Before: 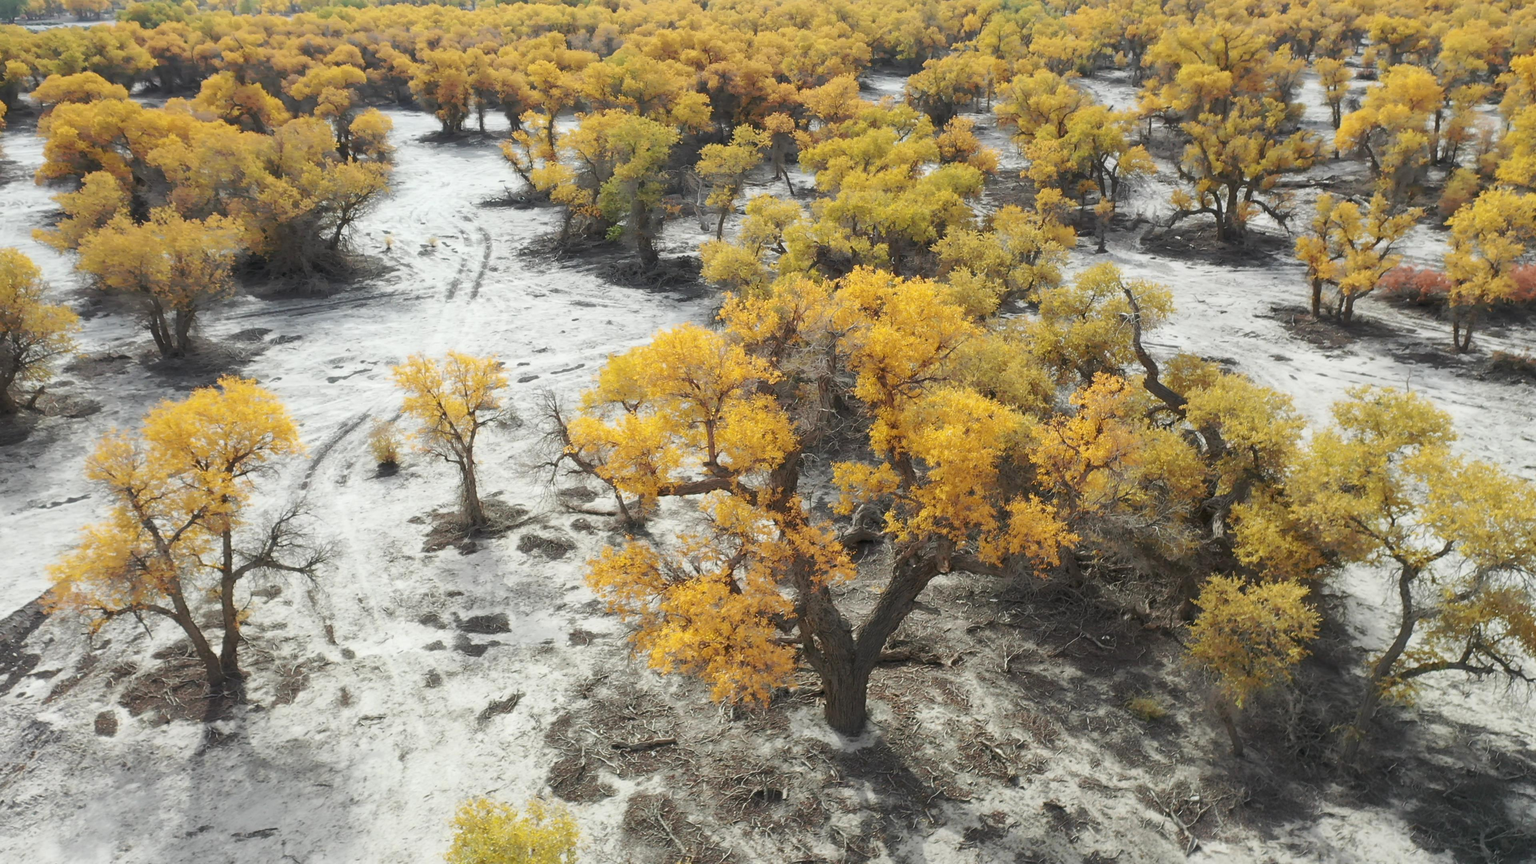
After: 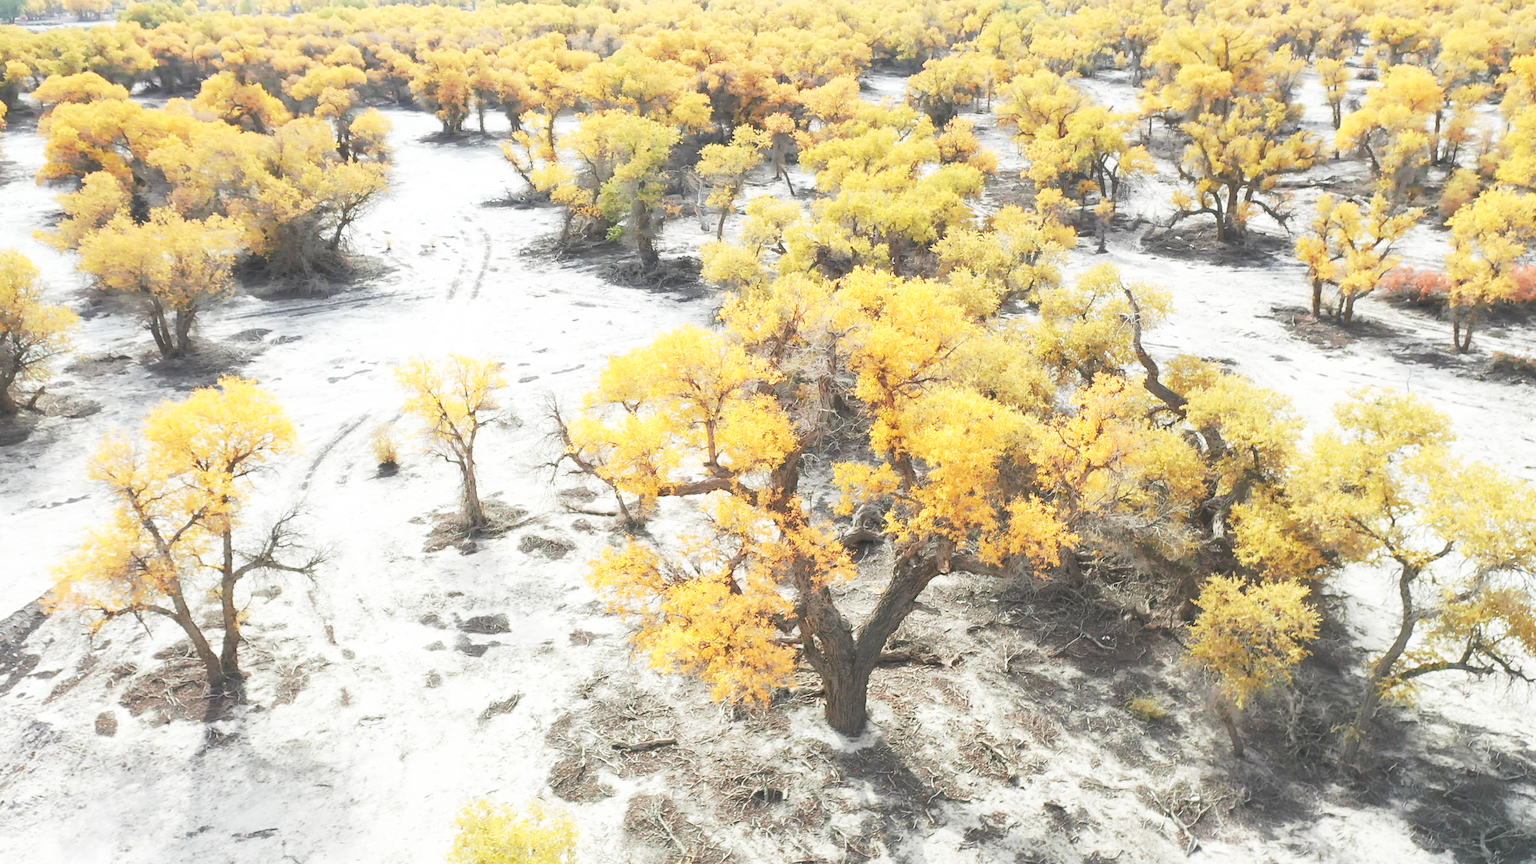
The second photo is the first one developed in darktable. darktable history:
exposure: black level correction -0.021, exposure -0.031 EV, compensate highlight preservation false
base curve: curves: ch0 [(0, 0.003) (0.001, 0.002) (0.006, 0.004) (0.02, 0.022) (0.048, 0.086) (0.094, 0.234) (0.162, 0.431) (0.258, 0.629) (0.385, 0.8) (0.548, 0.918) (0.751, 0.988) (1, 1)], preserve colors none
